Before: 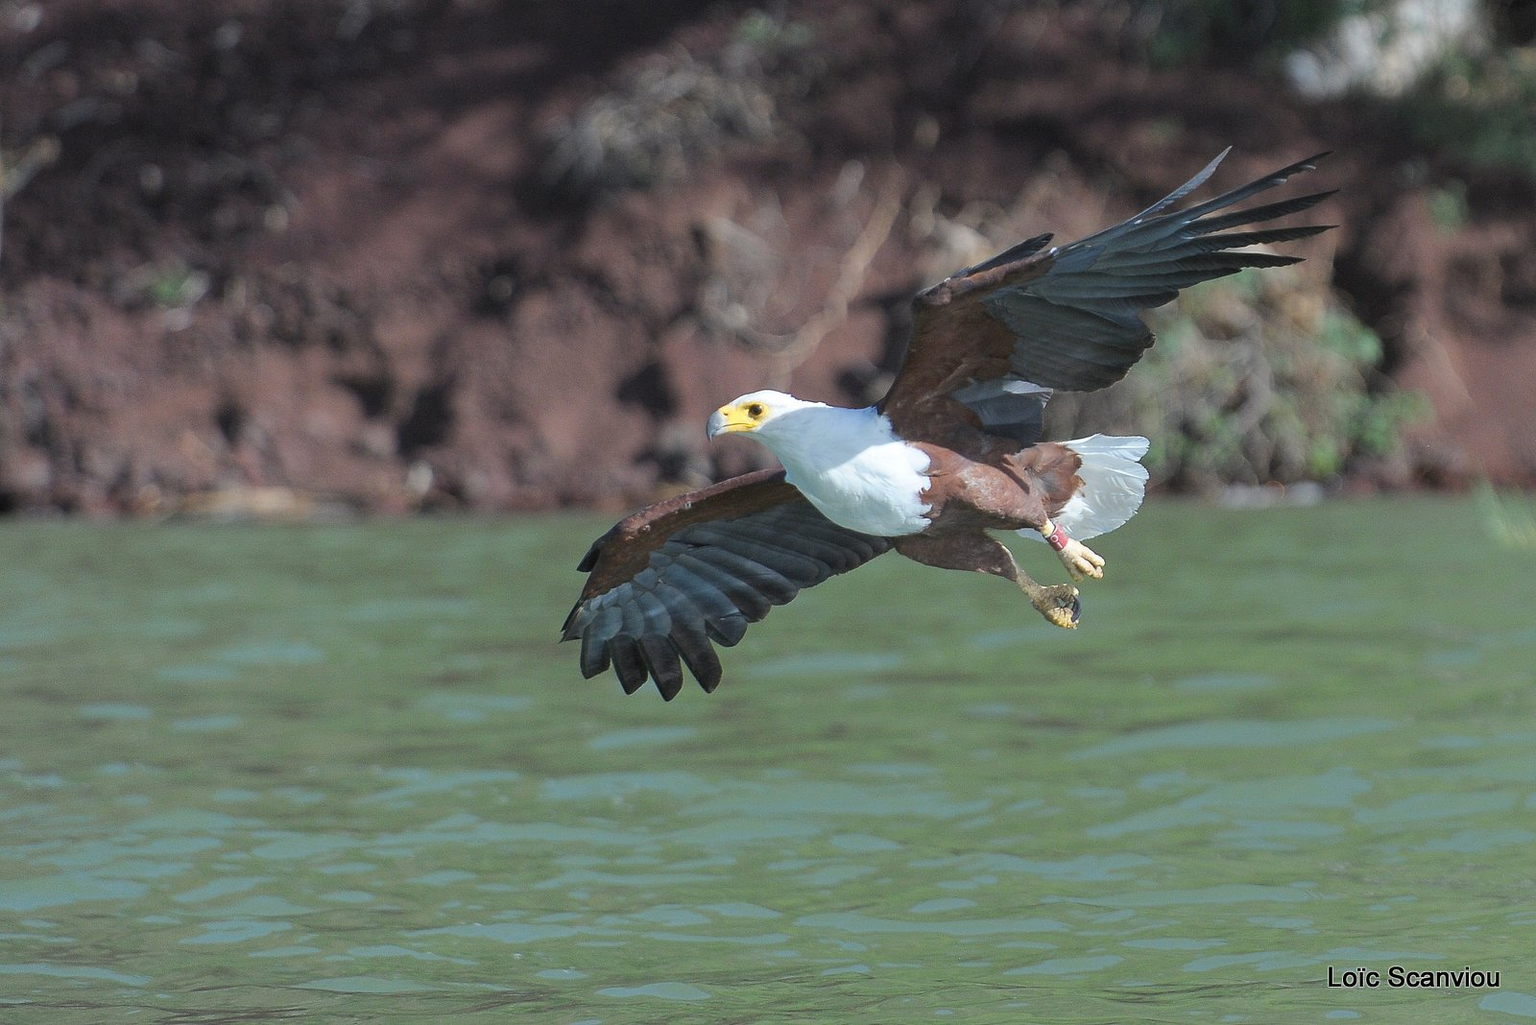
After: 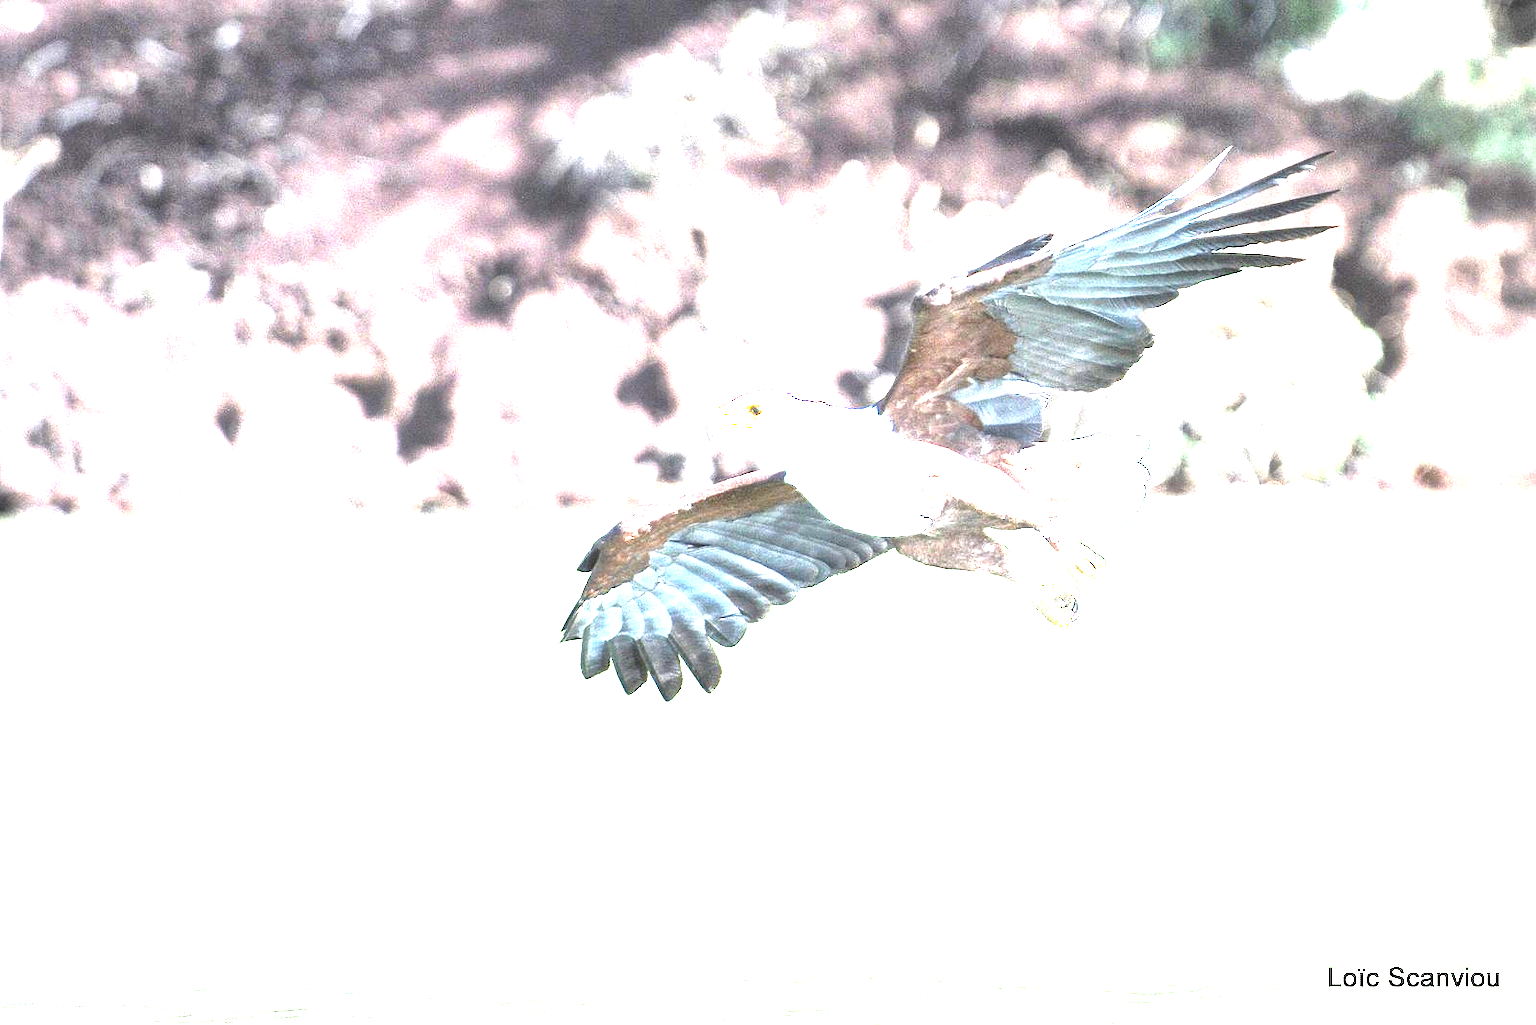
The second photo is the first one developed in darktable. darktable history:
tone equalizer: -8 EV -0.001 EV, -7 EV 0.001 EV, -6 EV -0.002 EV, -5 EV -0.003 EV, -4 EV -0.062 EV, -3 EV -0.222 EV, -2 EV -0.267 EV, -1 EV 0.105 EV, +0 EV 0.303 EV
exposure: black level correction 0, exposure 2.138 EV, compensate exposure bias true, compensate highlight preservation false
local contrast: mode bilateral grid, contrast 25, coarseness 60, detail 151%, midtone range 0.2
